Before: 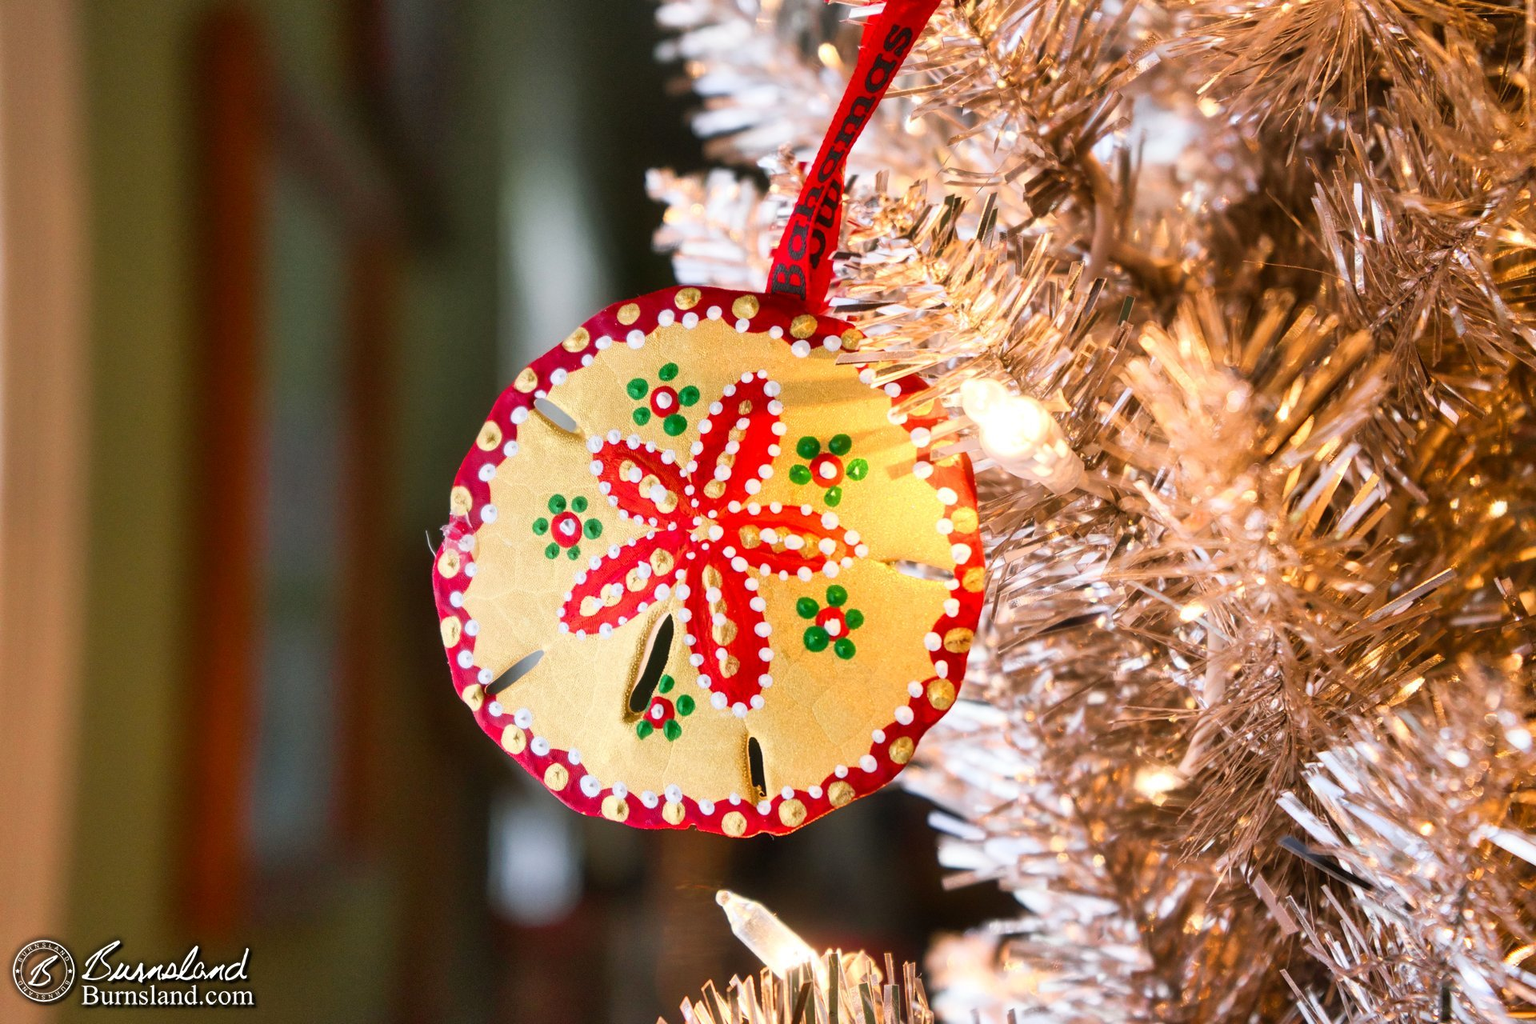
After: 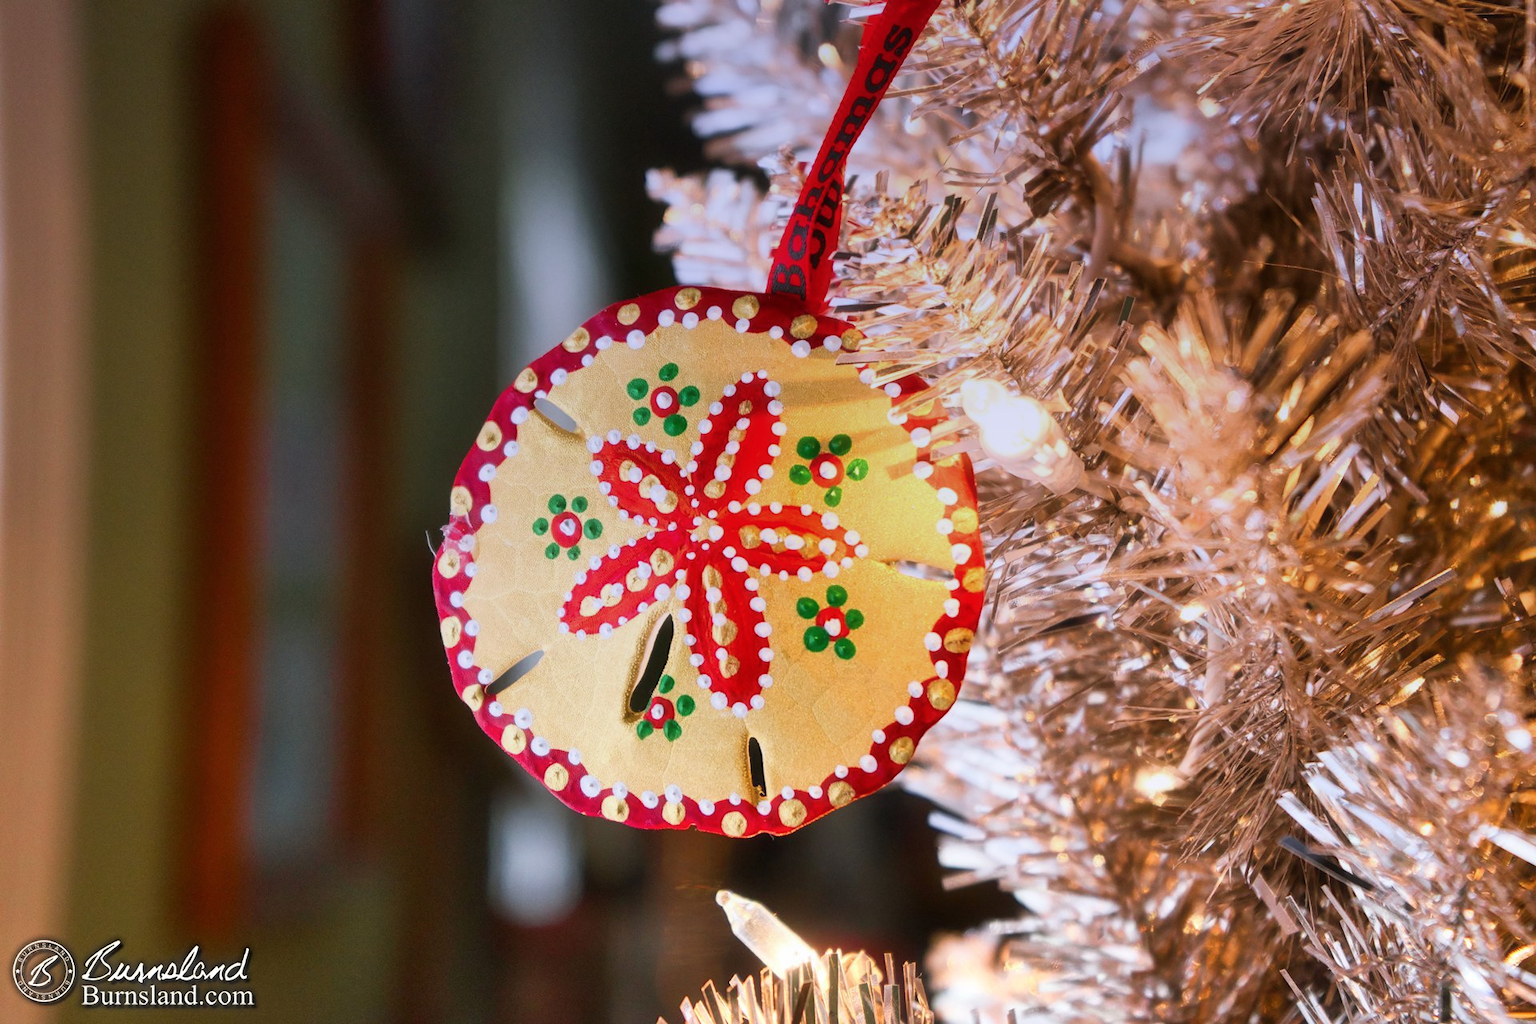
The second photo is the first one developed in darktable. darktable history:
graduated density: hue 238.83°, saturation 50%
haze removal: strength -0.05
